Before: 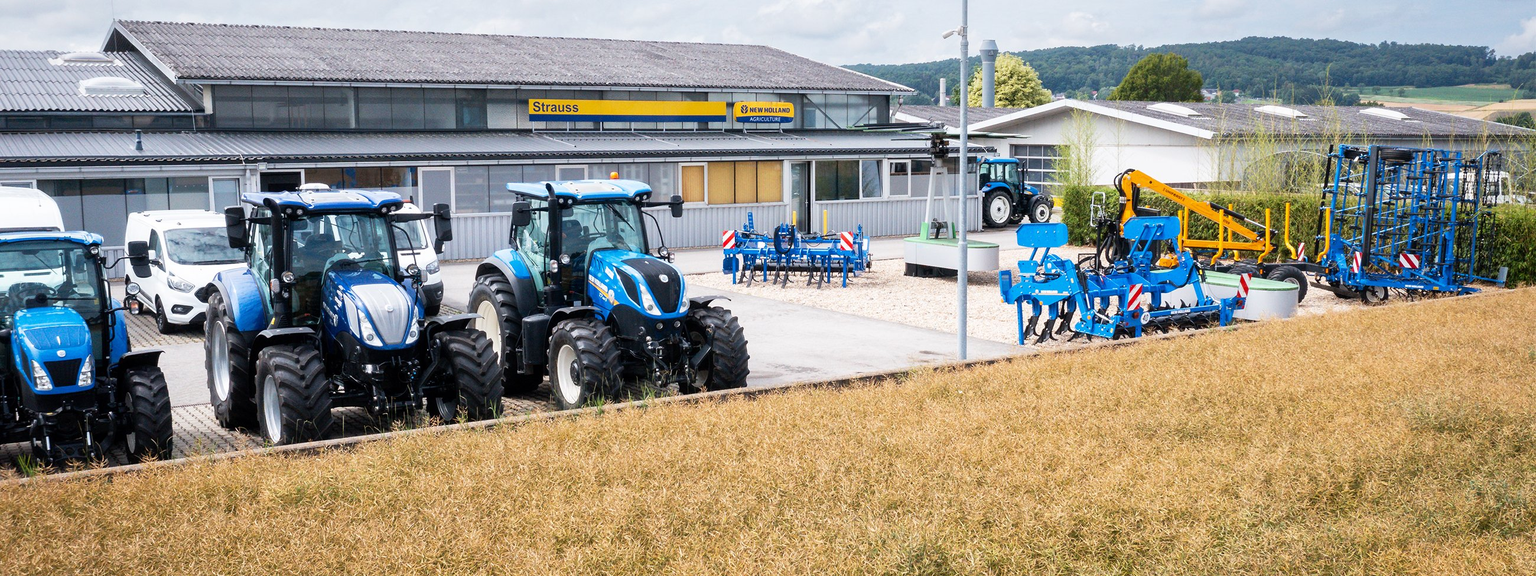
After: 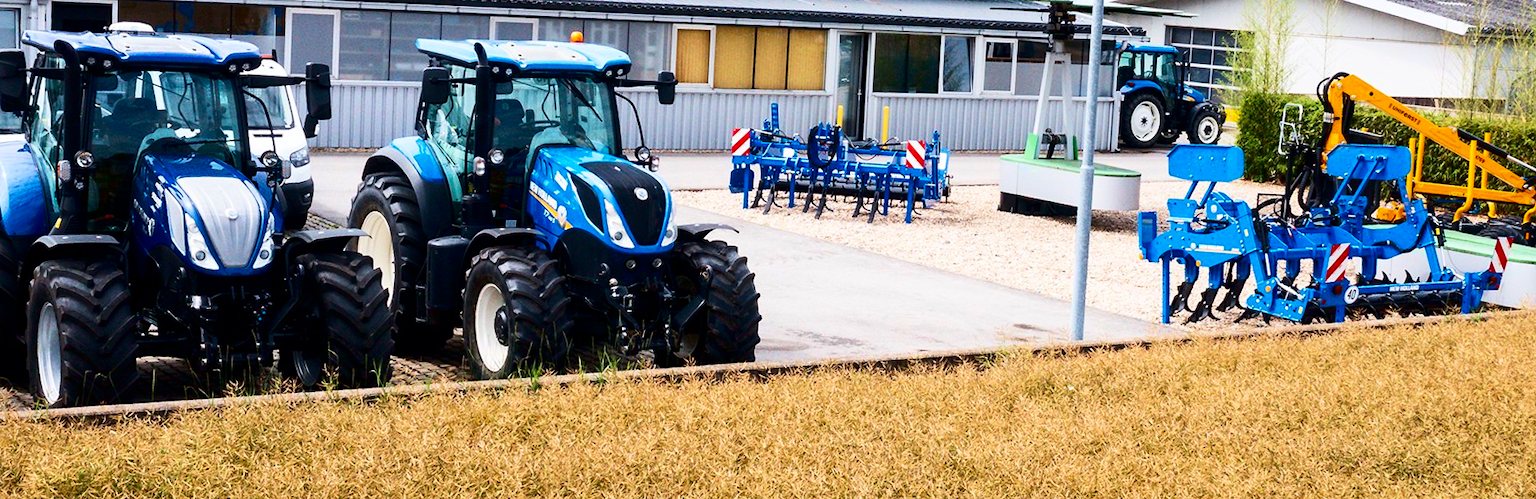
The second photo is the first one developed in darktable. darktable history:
velvia: on, module defaults
contrast brightness saturation: contrast 0.22, brightness -0.19, saturation 0.24
crop and rotate: angle -3.37°, left 9.79%, top 20.73%, right 12.42%, bottom 11.82%
